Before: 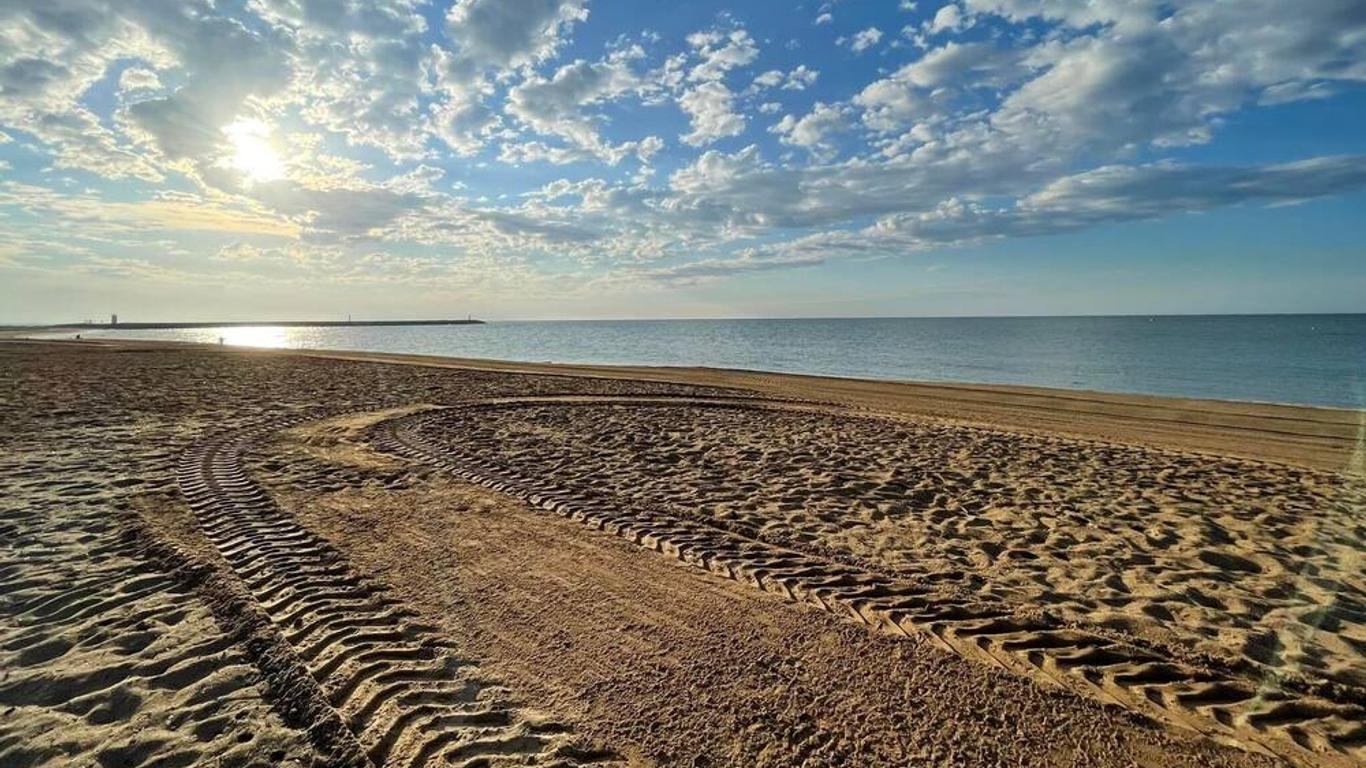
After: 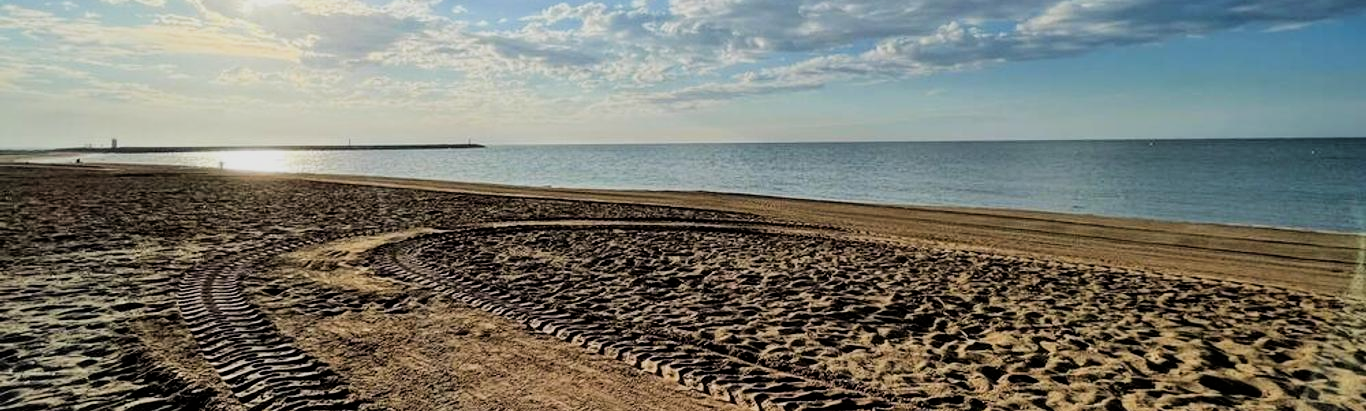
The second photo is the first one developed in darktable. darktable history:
filmic rgb: black relative exposure -5 EV, hardness 2.88, contrast 1.3, highlights saturation mix -30%
crop and rotate: top 23.043%, bottom 23.437%
rotate and perspective: crop left 0, crop top 0
